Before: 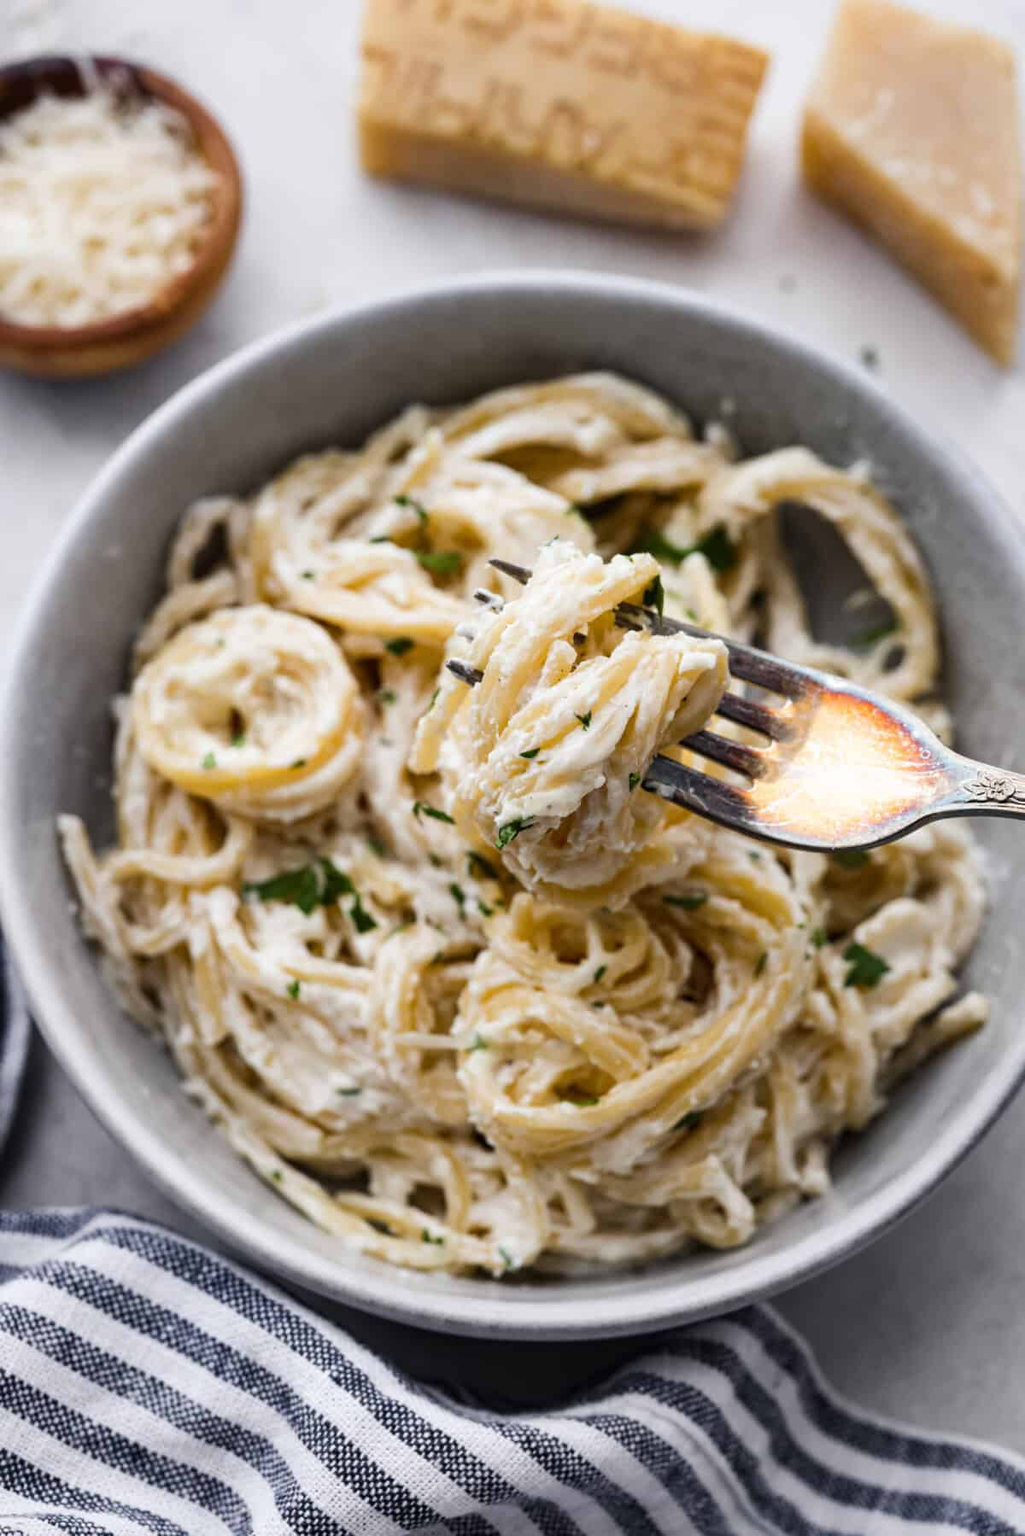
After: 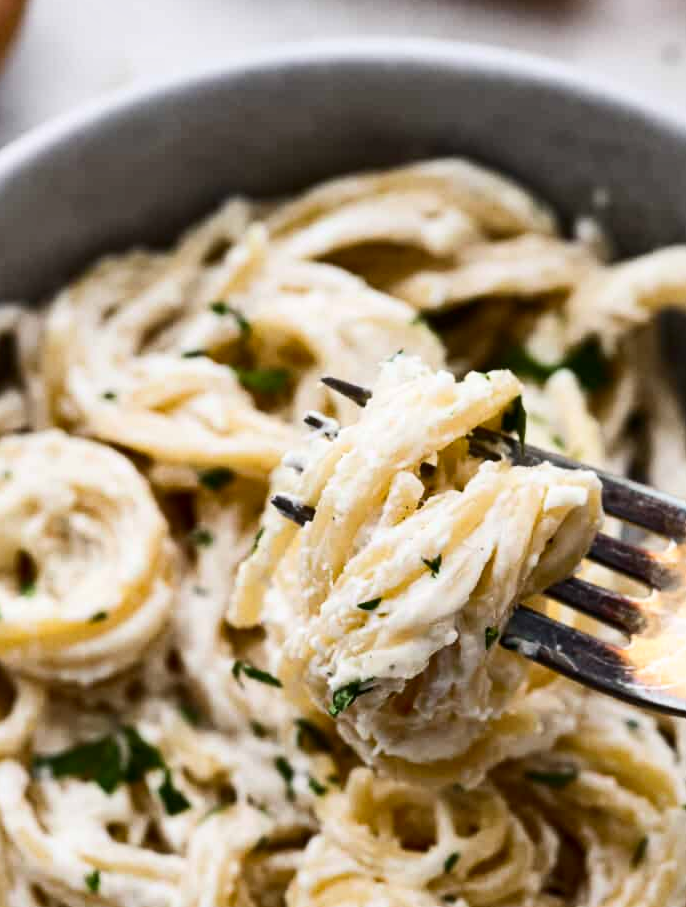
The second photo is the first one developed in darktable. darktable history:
contrast brightness saturation: contrast 0.22
exposure: compensate highlight preservation false
crop: left 20.932%, top 15.471%, right 21.848%, bottom 34.081%
shadows and highlights: soften with gaussian
